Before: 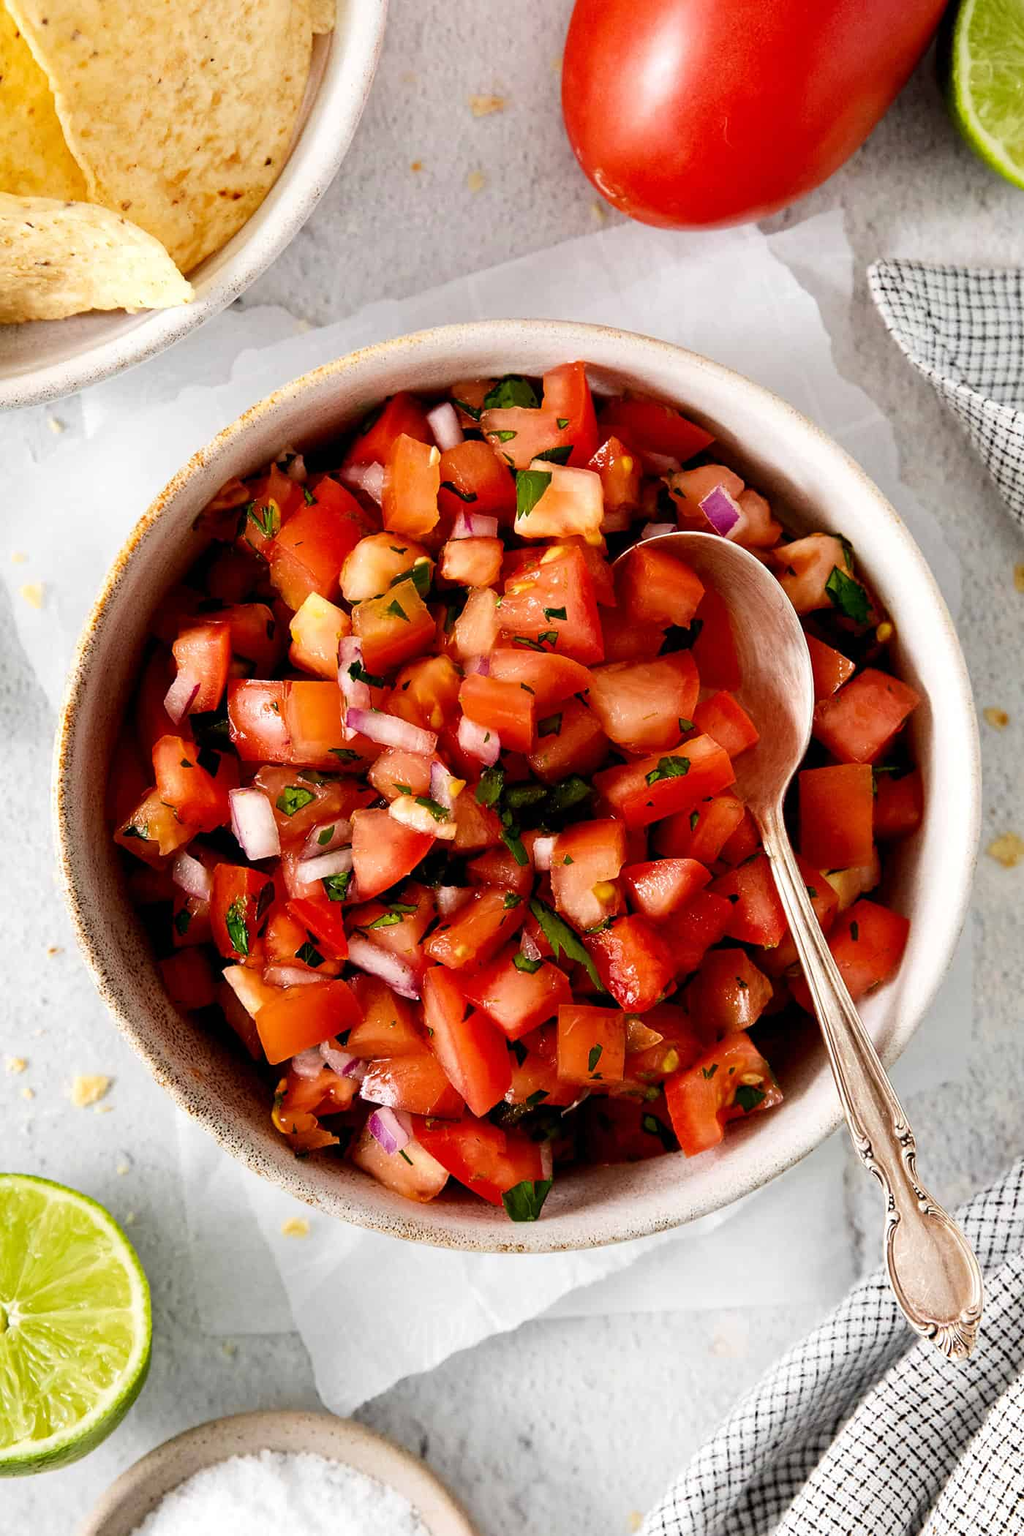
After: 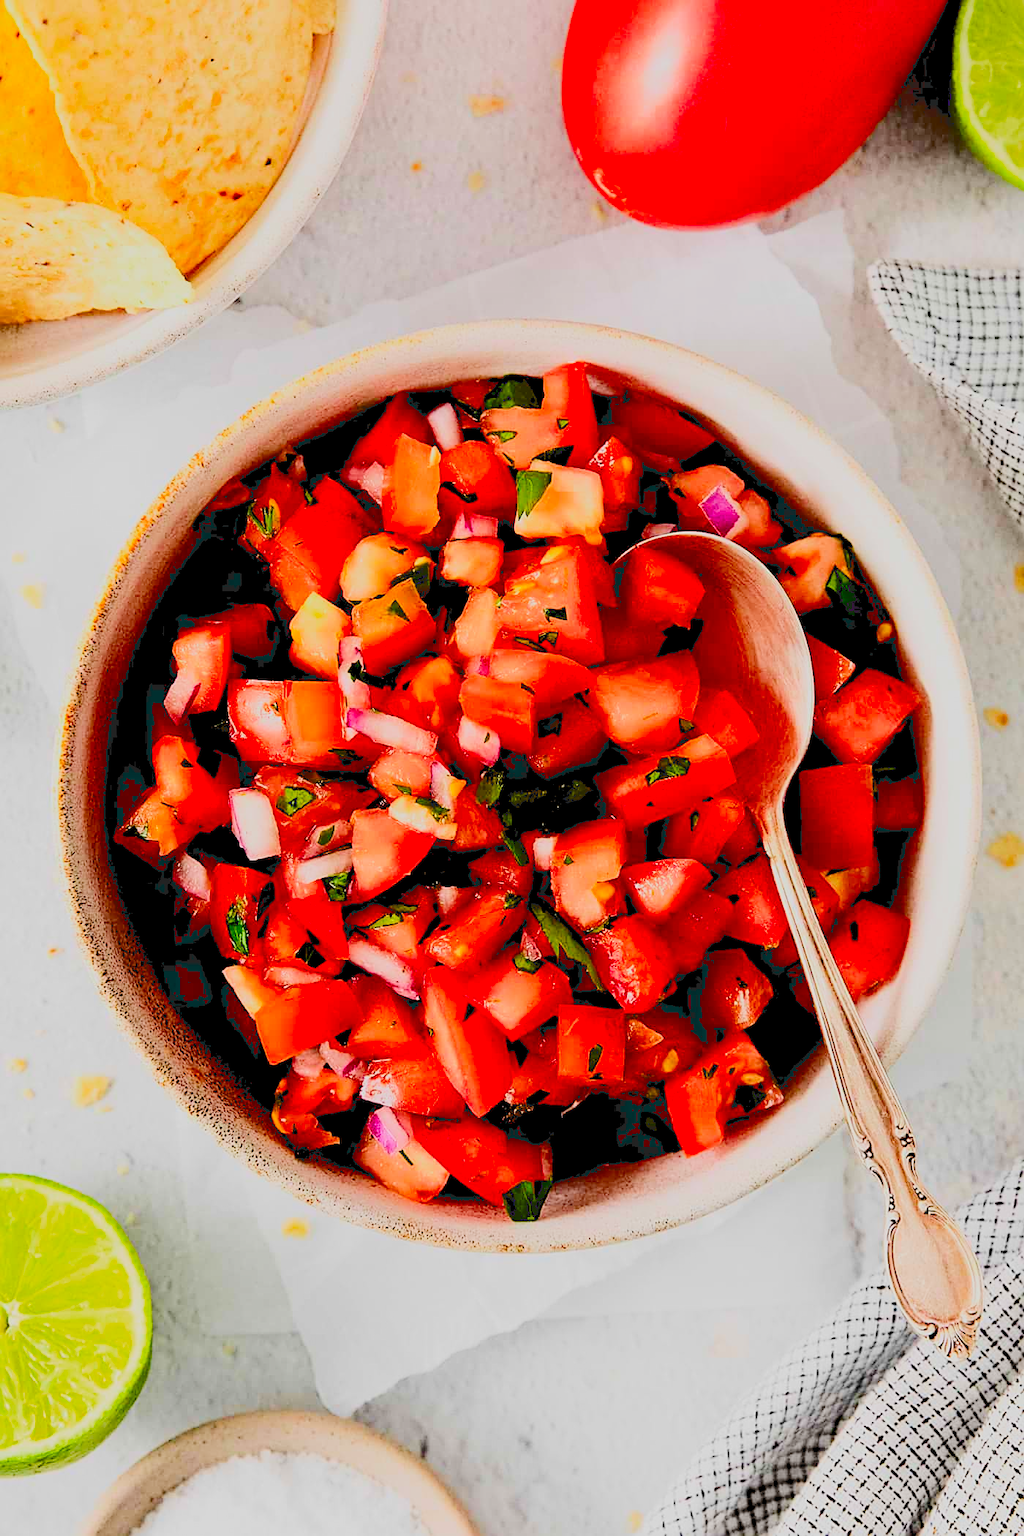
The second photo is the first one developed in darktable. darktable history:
exposure: black level correction 0.011, exposure 0.703 EV, compensate highlight preservation false
sharpen: on, module defaults
tone curve: curves: ch0 [(0, 0) (0.003, 0.132) (0.011, 0.136) (0.025, 0.14) (0.044, 0.147) (0.069, 0.149) (0.1, 0.156) (0.136, 0.163) (0.177, 0.177) (0.224, 0.2) (0.277, 0.251) (0.335, 0.311) (0.399, 0.387) (0.468, 0.487) (0.543, 0.585) (0.623, 0.675) (0.709, 0.742) (0.801, 0.81) (0.898, 0.867) (1, 1)], color space Lab, independent channels, preserve colors none
contrast brightness saturation: saturation 0.48
filmic rgb: black relative exposure -8.82 EV, white relative exposure 4.98 EV, target black luminance 0%, hardness 3.77, latitude 66.62%, contrast 0.817, highlights saturation mix 10.2%, shadows ↔ highlights balance 20.32%, iterations of high-quality reconstruction 0, contrast in shadows safe
